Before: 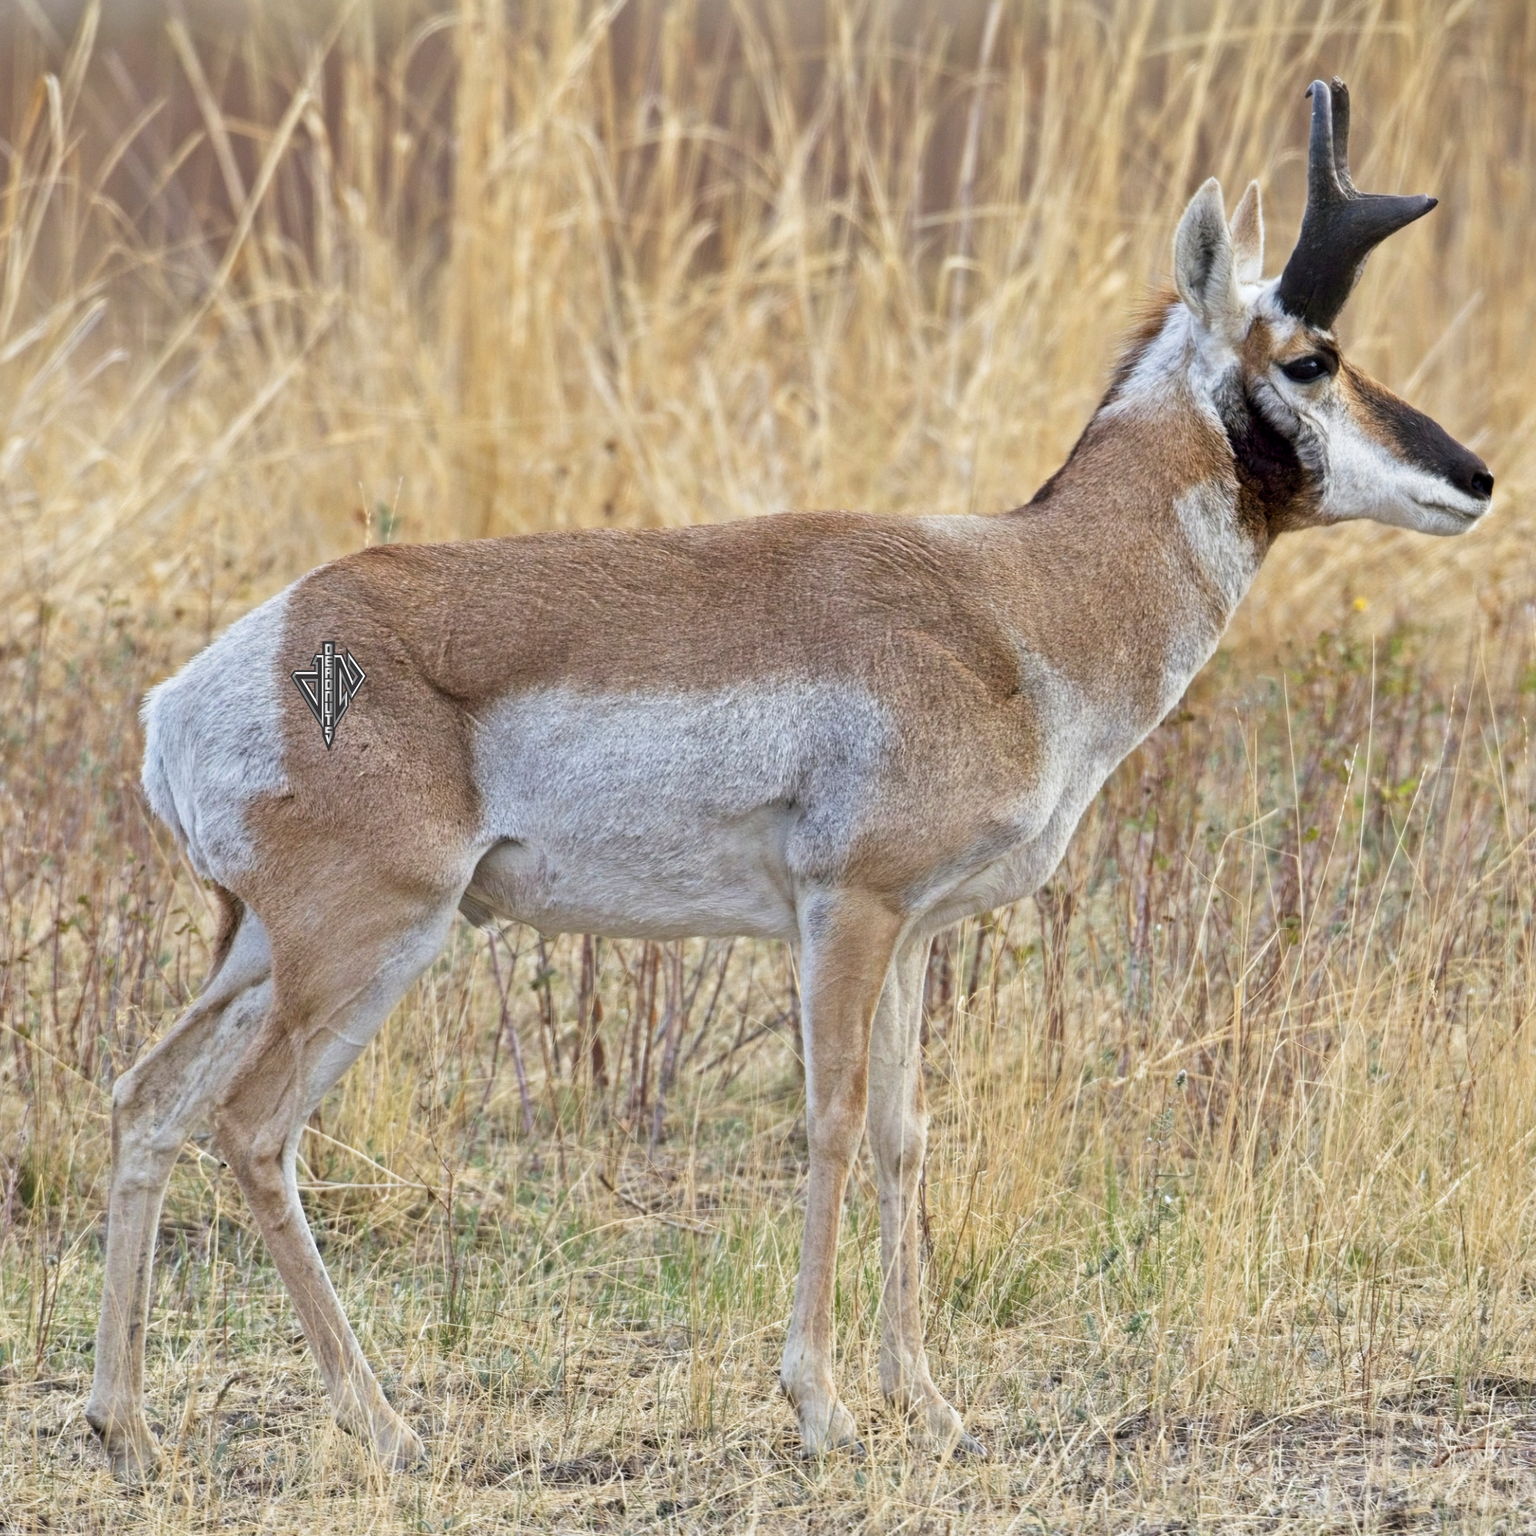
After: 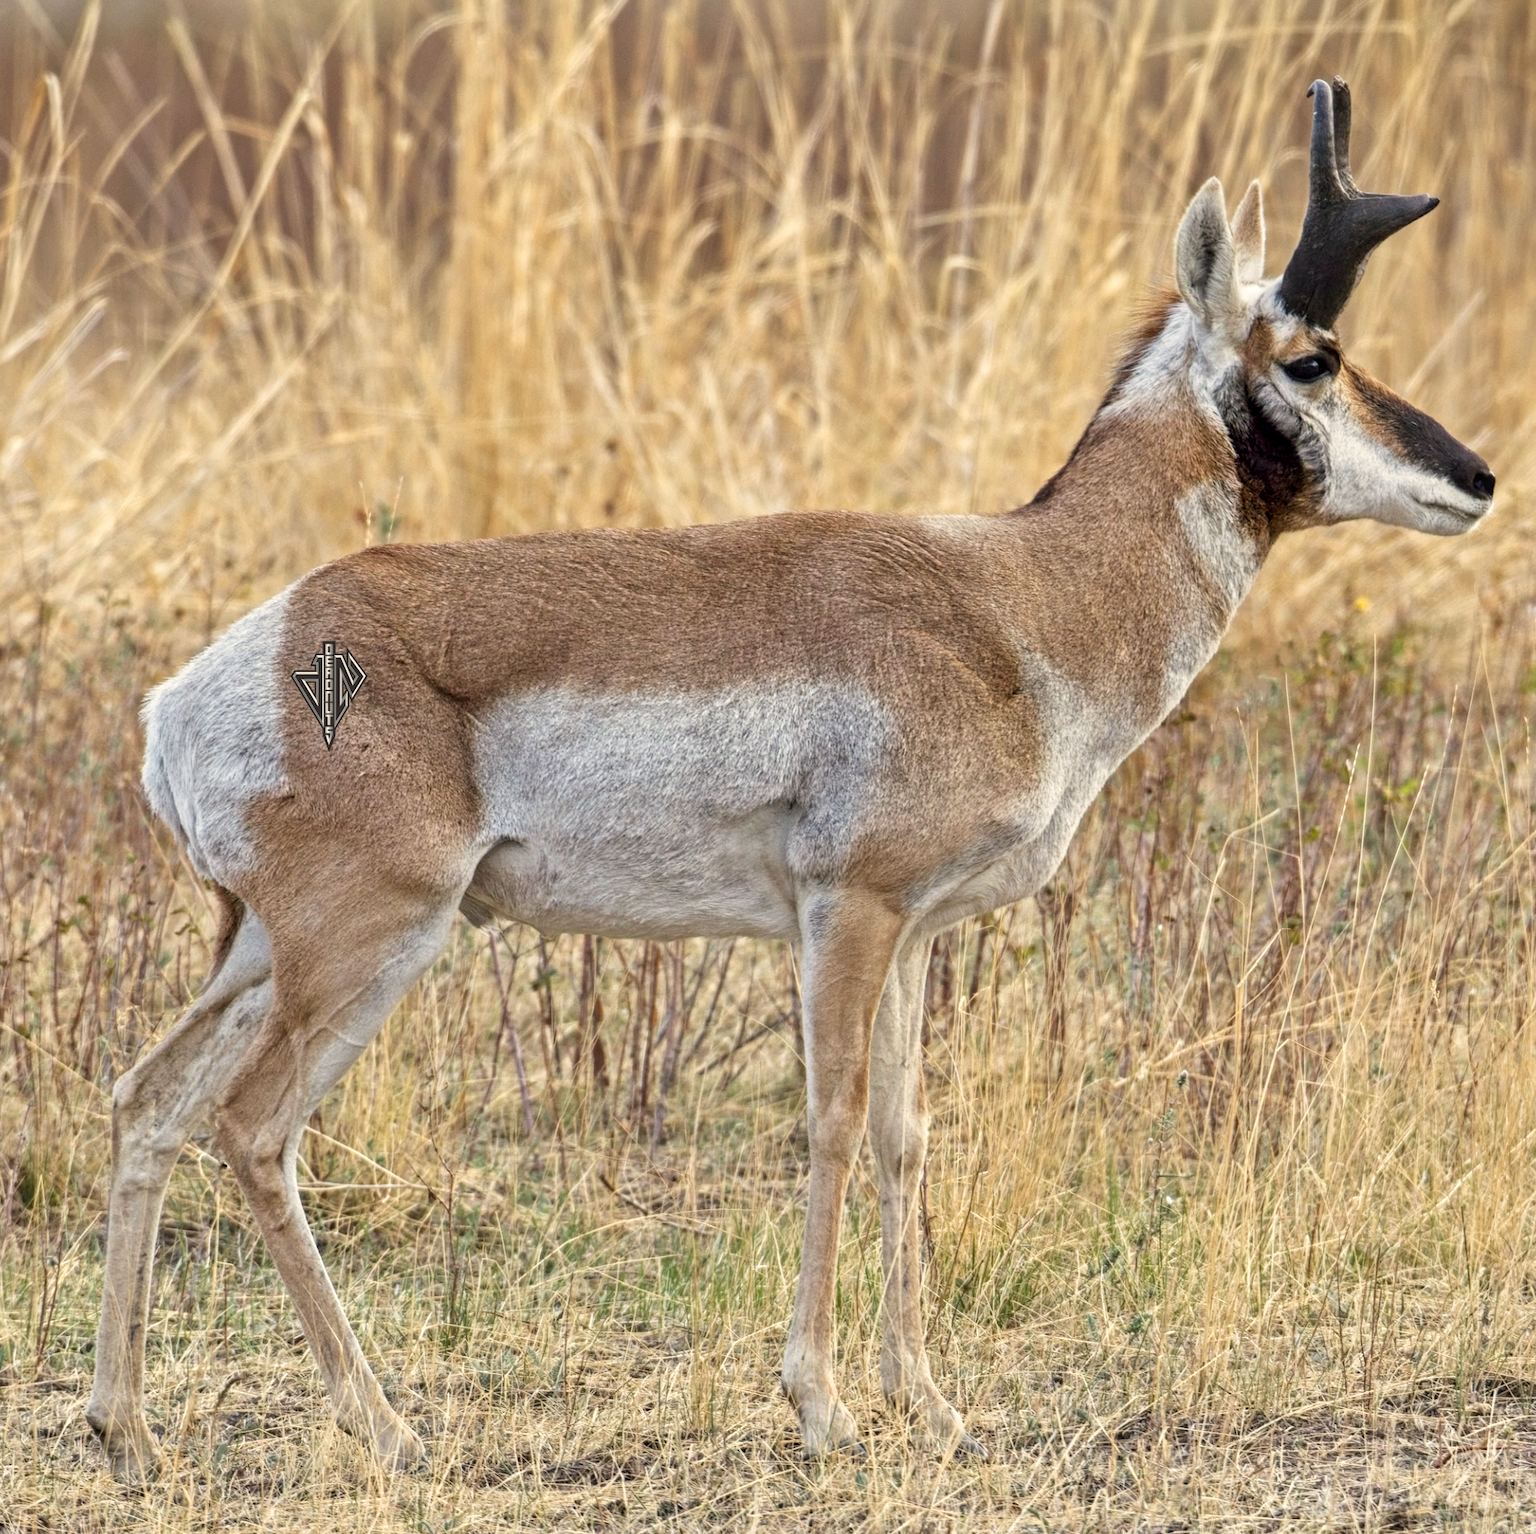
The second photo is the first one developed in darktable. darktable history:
crop: top 0.05%, bottom 0.098%
local contrast: on, module defaults
white balance: red 1.045, blue 0.932
